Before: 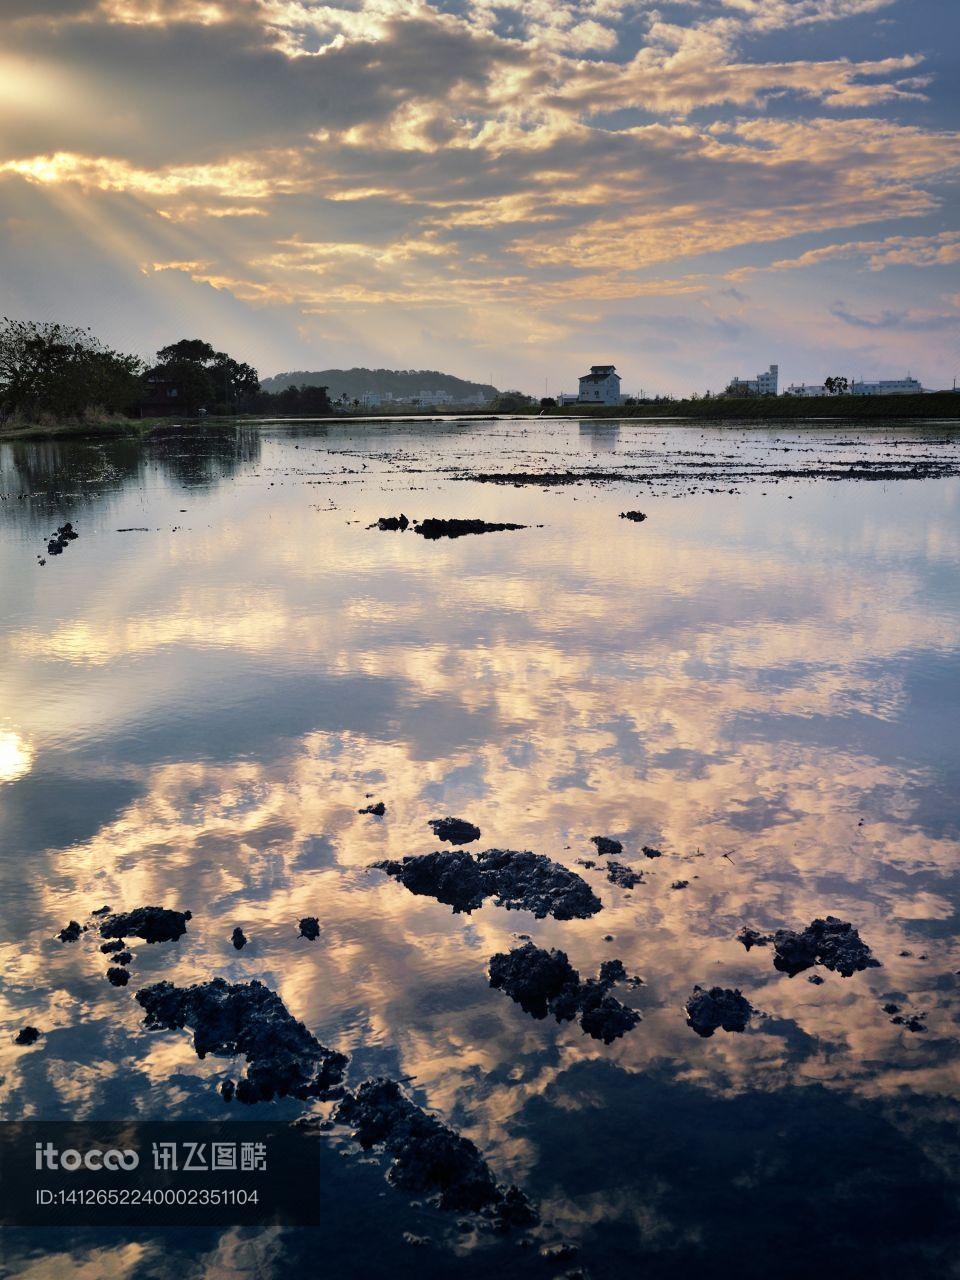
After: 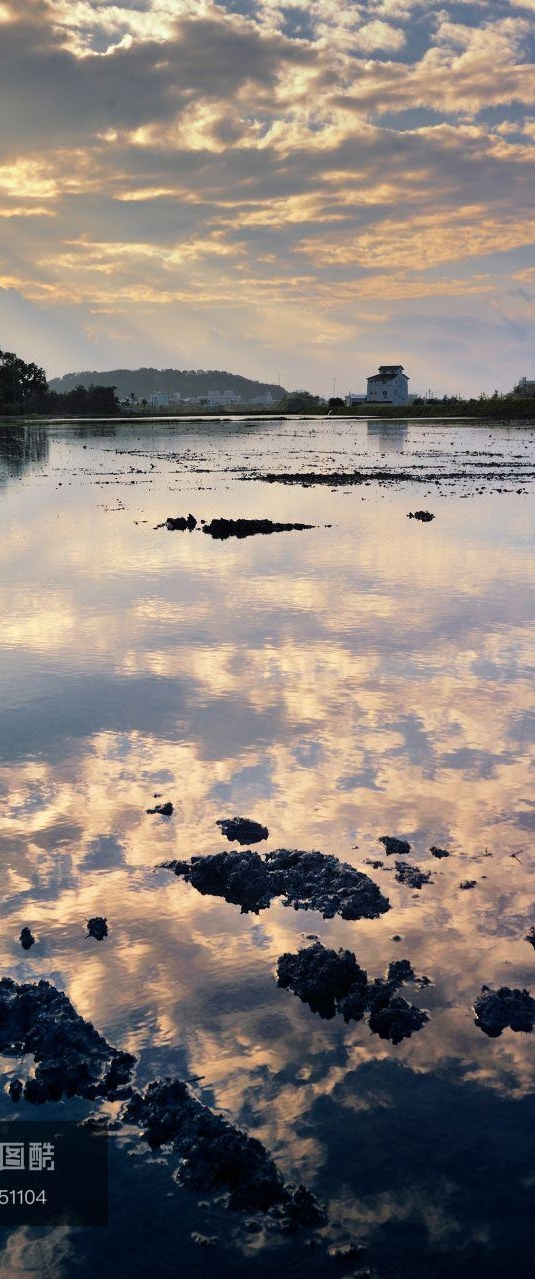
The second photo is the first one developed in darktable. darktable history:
crop: left 22.1%, right 22.076%, bottom 0.004%
